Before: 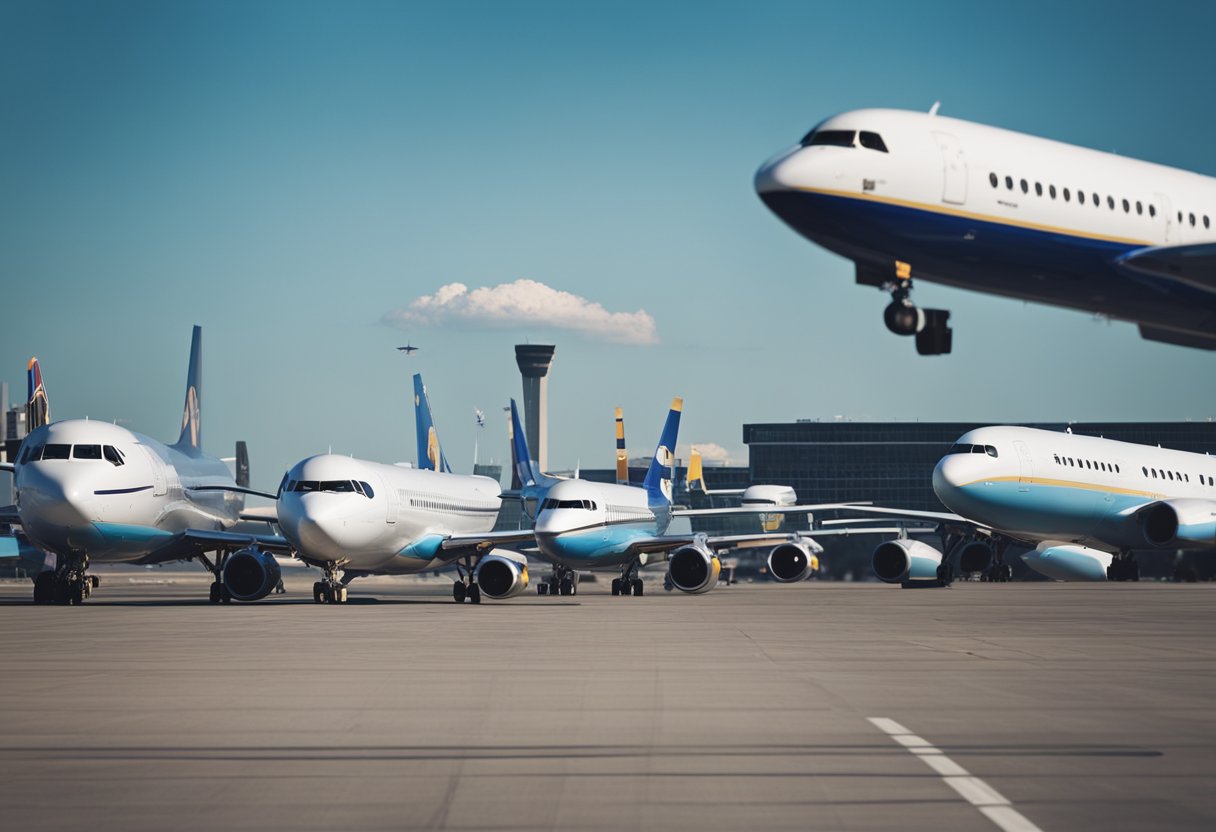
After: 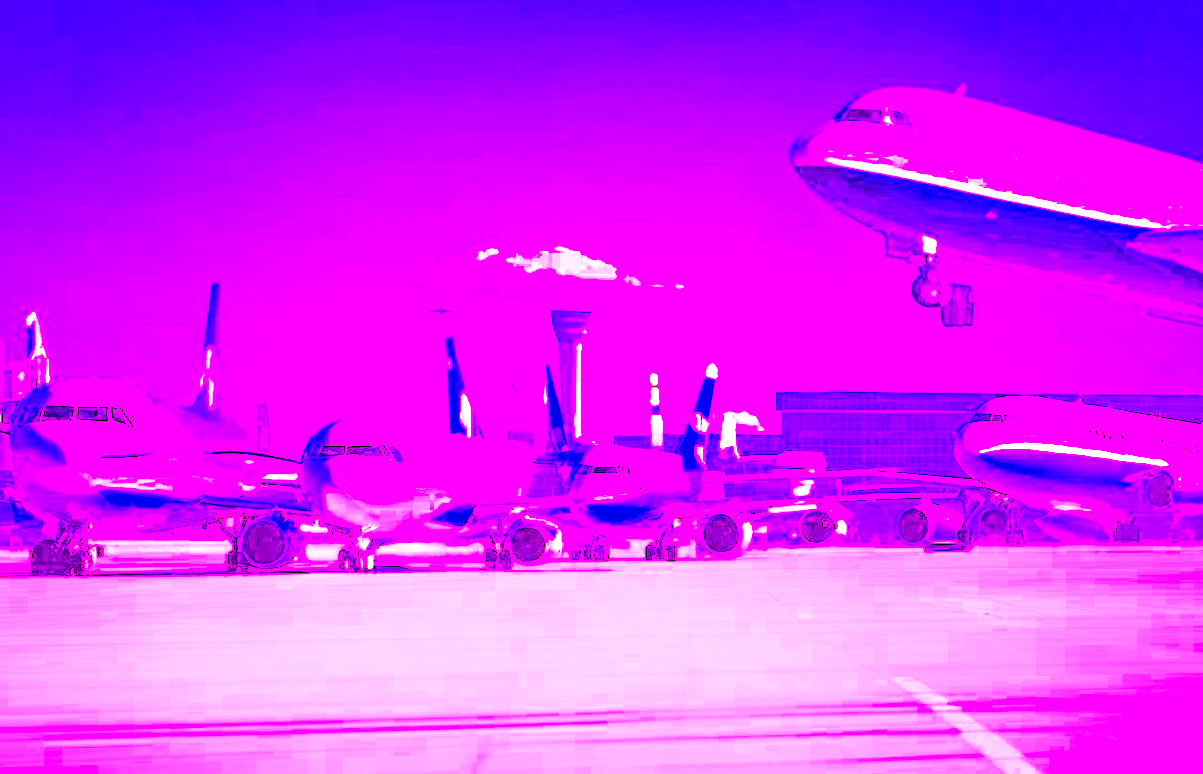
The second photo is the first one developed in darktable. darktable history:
sigmoid: on, module defaults
local contrast: highlights 61%, detail 143%, midtone range 0.428
haze removal: compatibility mode true, adaptive false
color balance rgb: linear chroma grading › shadows 10%, linear chroma grading › highlights 10%, linear chroma grading › global chroma 15%, linear chroma grading › mid-tones 15%, perceptual saturation grading › global saturation 40%, perceptual saturation grading › highlights -25%, perceptual saturation grading › mid-tones 35%, perceptual saturation grading › shadows 35%, perceptual brilliance grading › global brilliance 11.29%, global vibrance 11.29%
color zones: curves: ch1 [(0, 0.469) (0.01, 0.469) (0.12, 0.446) (0.248, 0.469) (0.5, 0.5) (0.748, 0.5) (0.99, 0.469) (1, 0.469)]
rotate and perspective: rotation 0.679°, lens shift (horizontal) 0.136, crop left 0.009, crop right 0.991, crop top 0.078, crop bottom 0.95
white balance: red 8, blue 8
tone curve: curves: ch0 [(0, 0.016) (0.11, 0.039) (0.259, 0.235) (0.383, 0.437) (0.499, 0.597) (0.733, 0.867) (0.843, 0.948) (1, 1)], color space Lab, linked channels, preserve colors none
